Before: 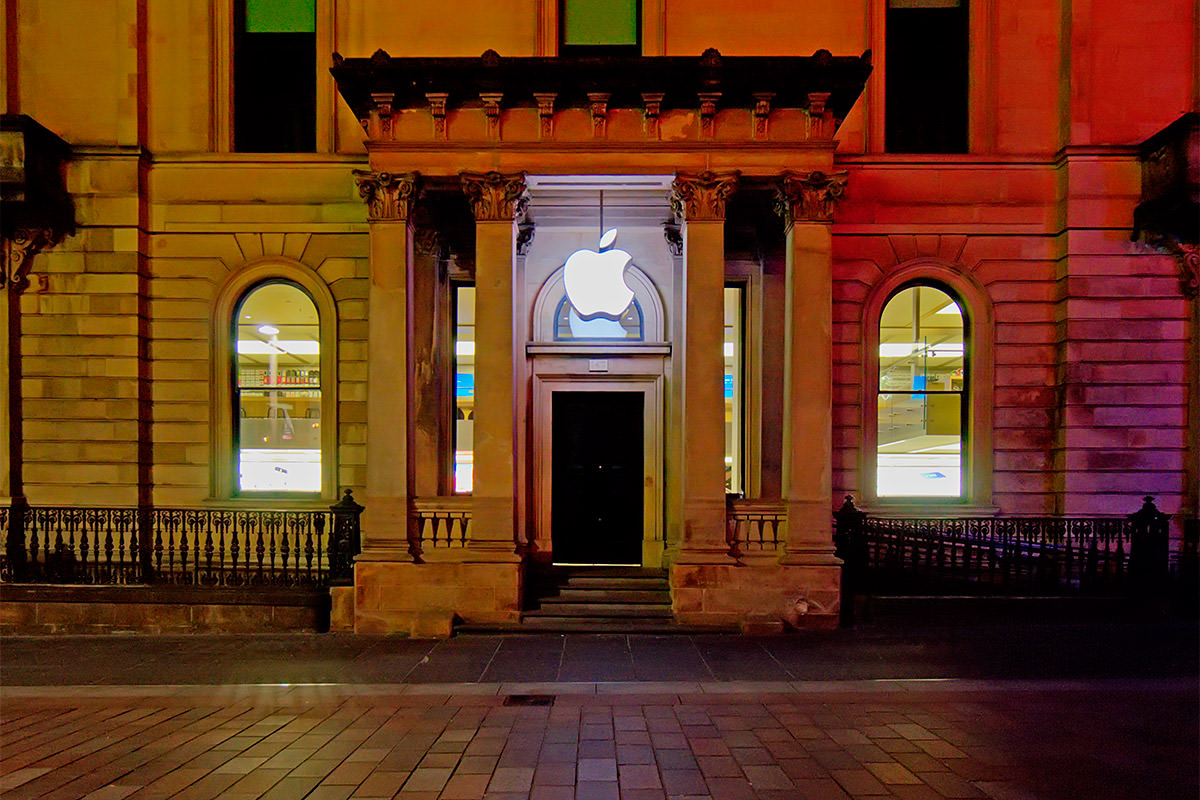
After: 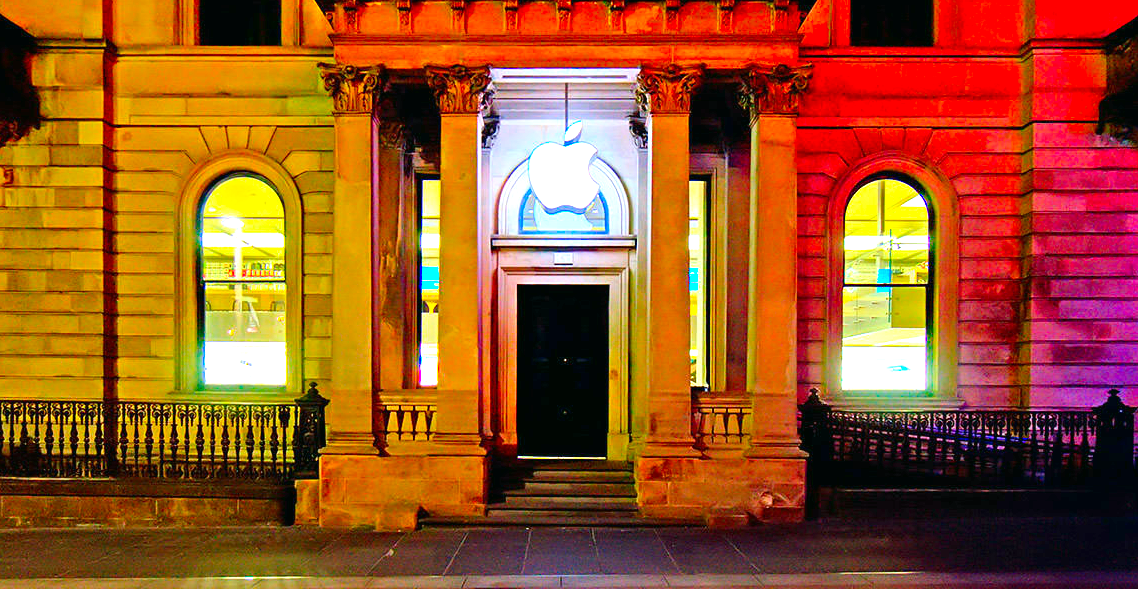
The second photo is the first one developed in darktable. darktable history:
crop and rotate: left 2.977%, top 13.585%, right 2.116%, bottom 12.784%
color correction: highlights a* -7.57, highlights b* 1.39, shadows a* -3.46, saturation 1.37
color calibration: x 0.356, y 0.367, temperature 4689.52 K
exposure: black level correction 0, exposure 1.392 EV, compensate highlight preservation false
